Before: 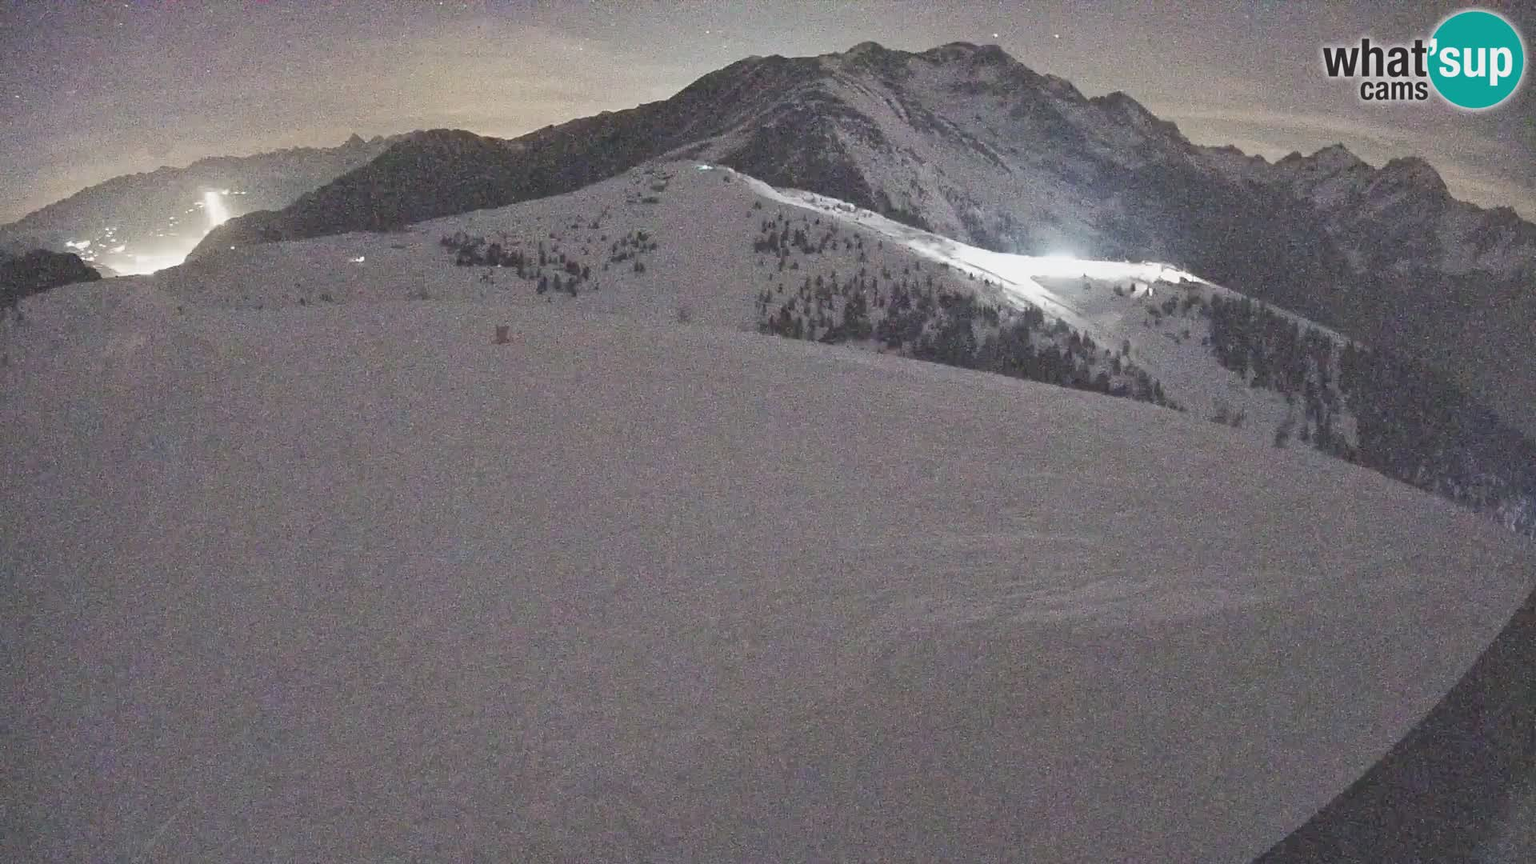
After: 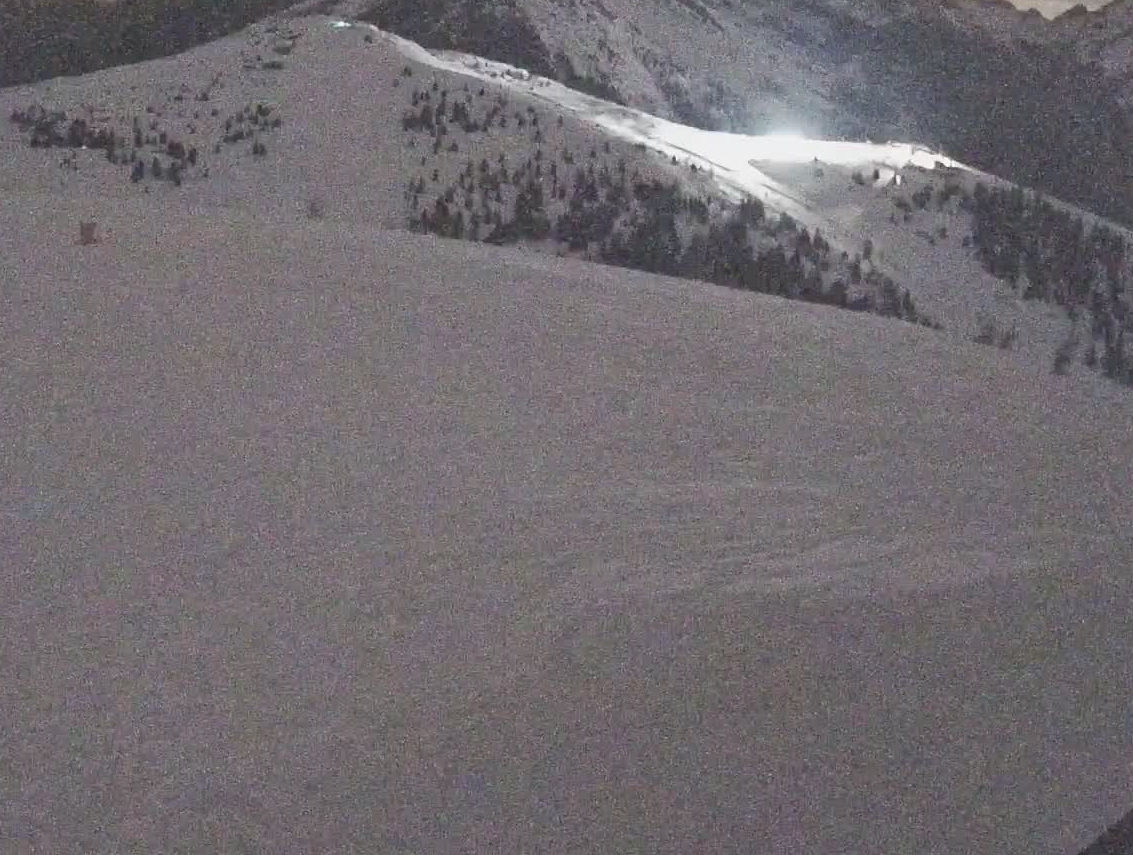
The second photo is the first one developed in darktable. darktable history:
crop and rotate: left 28.173%, top 17.172%, right 12.81%, bottom 3.657%
